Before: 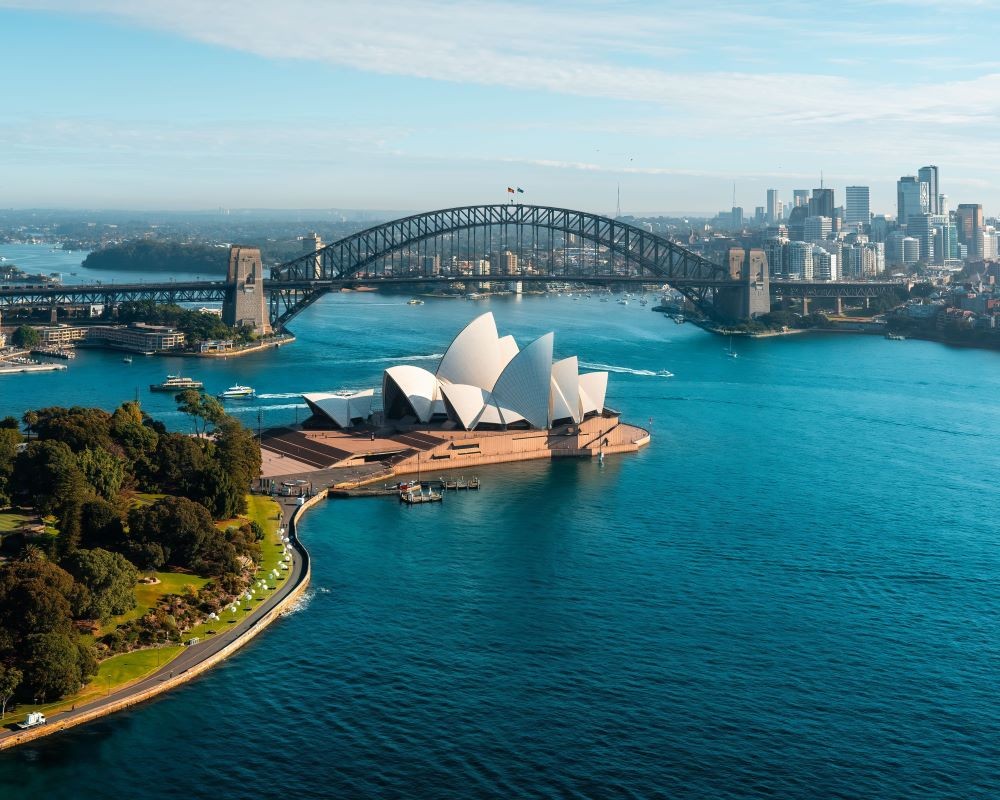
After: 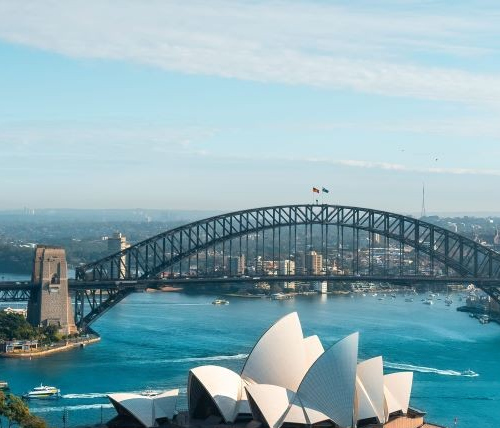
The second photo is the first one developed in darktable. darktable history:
tone equalizer: on, module defaults
crop: left 19.556%, right 30.401%, bottom 46.458%
